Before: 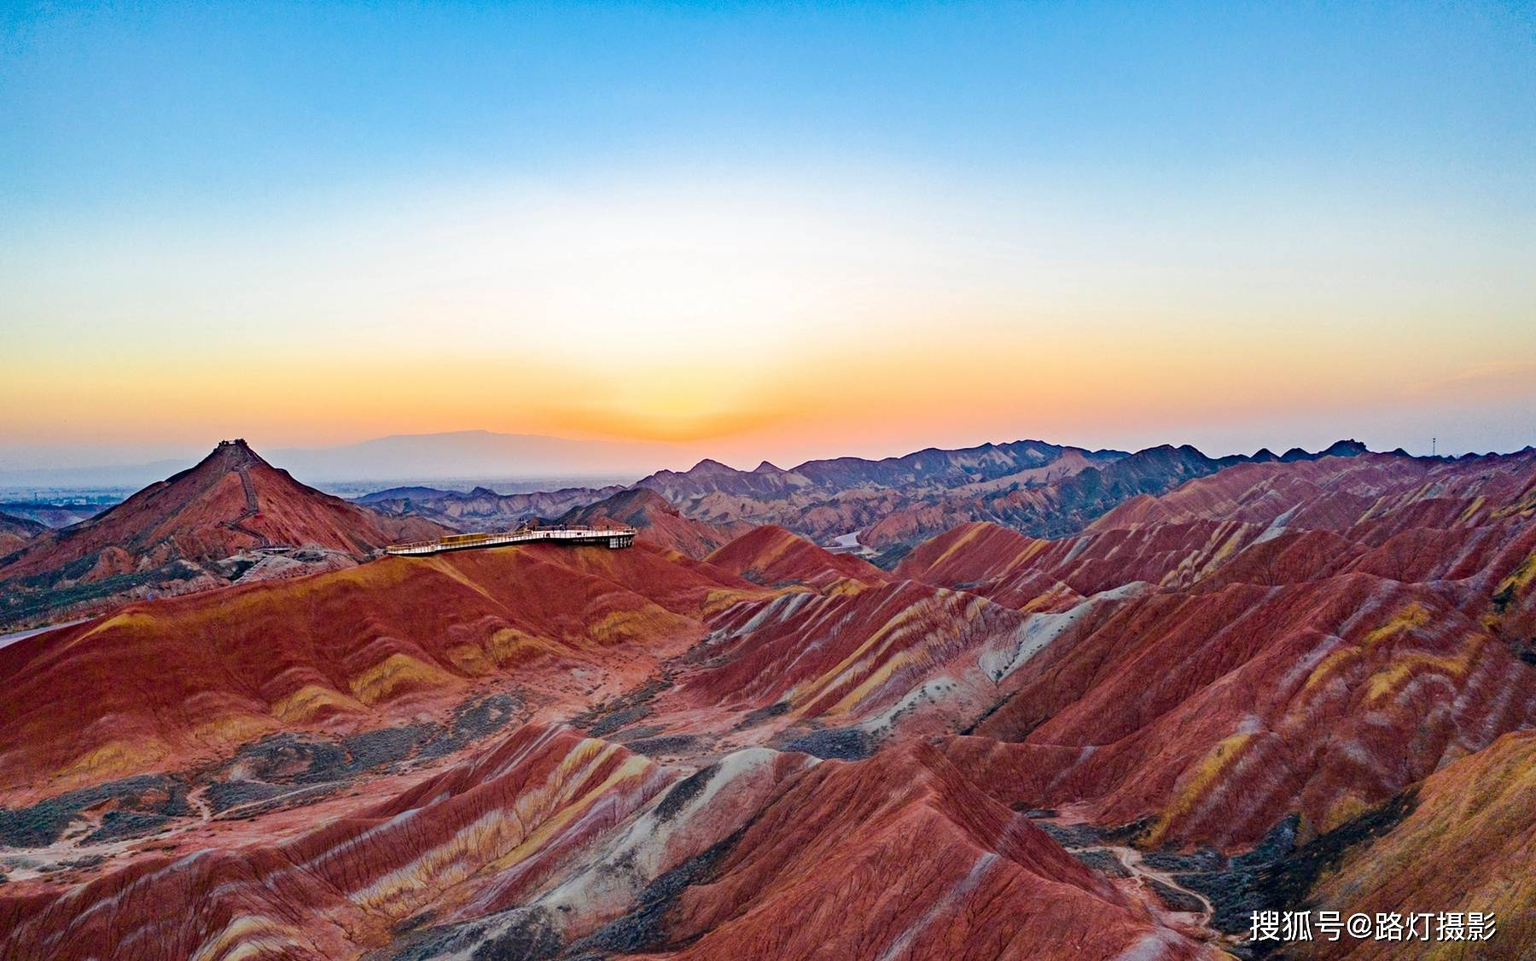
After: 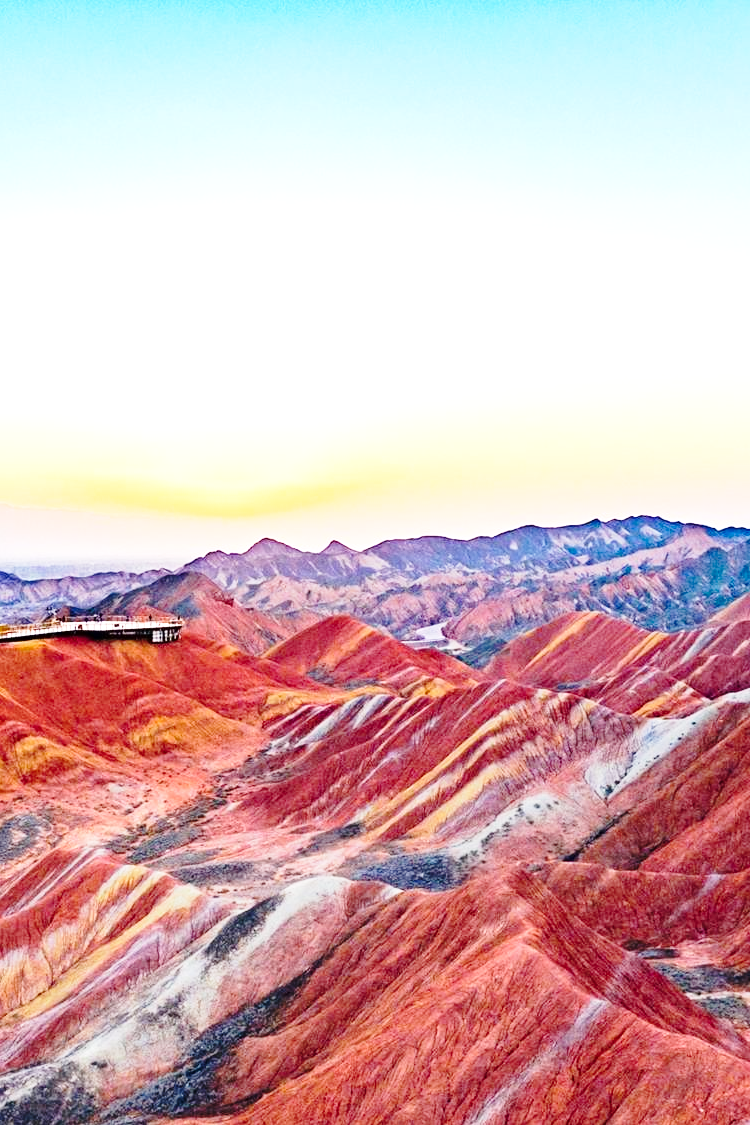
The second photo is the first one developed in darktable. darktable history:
crop: left 31.229%, right 27.105%
base curve: curves: ch0 [(0, 0) (0.028, 0.03) (0.121, 0.232) (0.46, 0.748) (0.859, 0.968) (1, 1)], preserve colors none
exposure: exposure 0.669 EV, compensate highlight preservation false
